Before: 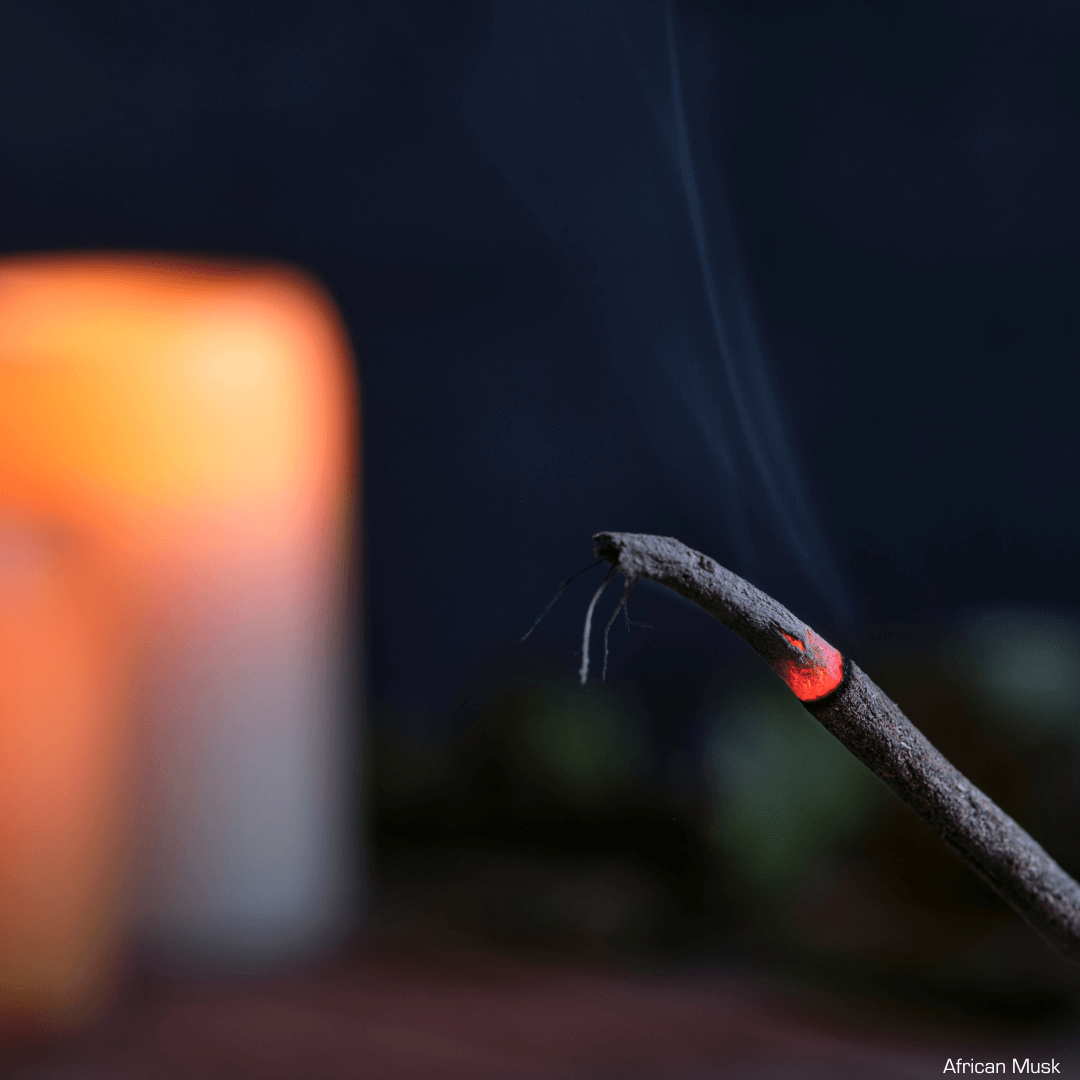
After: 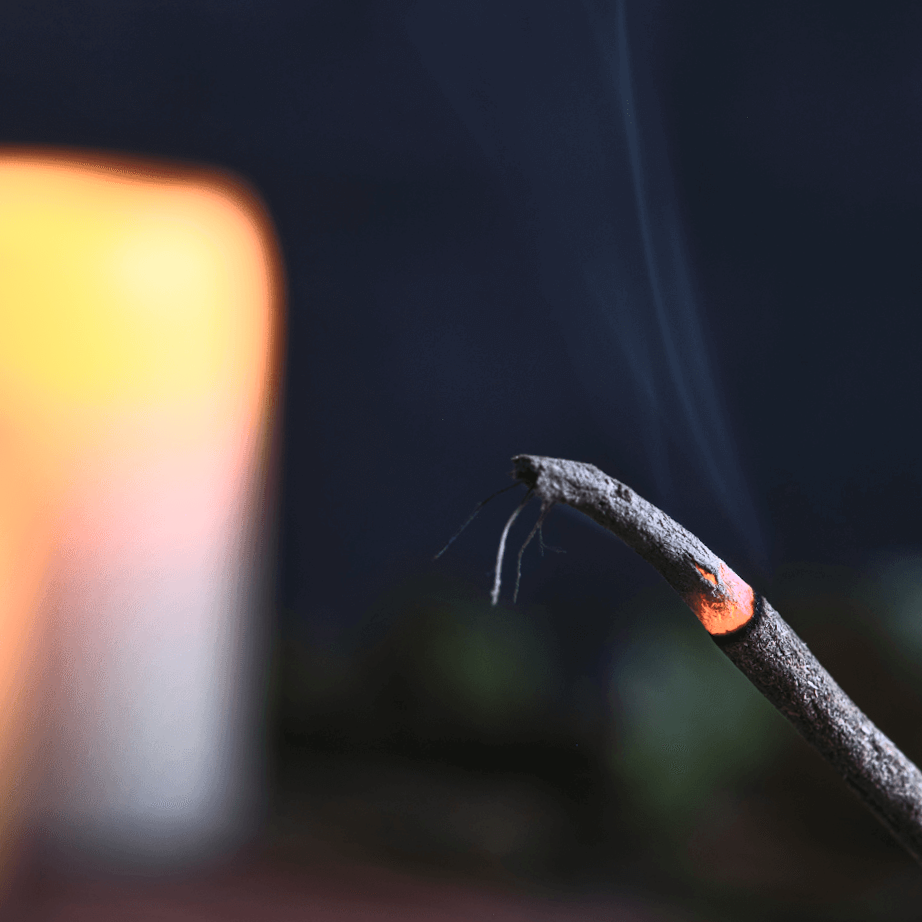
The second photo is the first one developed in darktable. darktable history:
color balance rgb: linear chroma grading › global chroma 15%, perceptual saturation grading › global saturation 30%
crop and rotate: angle -3.27°, left 5.211%, top 5.211%, right 4.607%, bottom 4.607%
contrast brightness saturation: contrast 0.57, brightness 0.57, saturation -0.34
